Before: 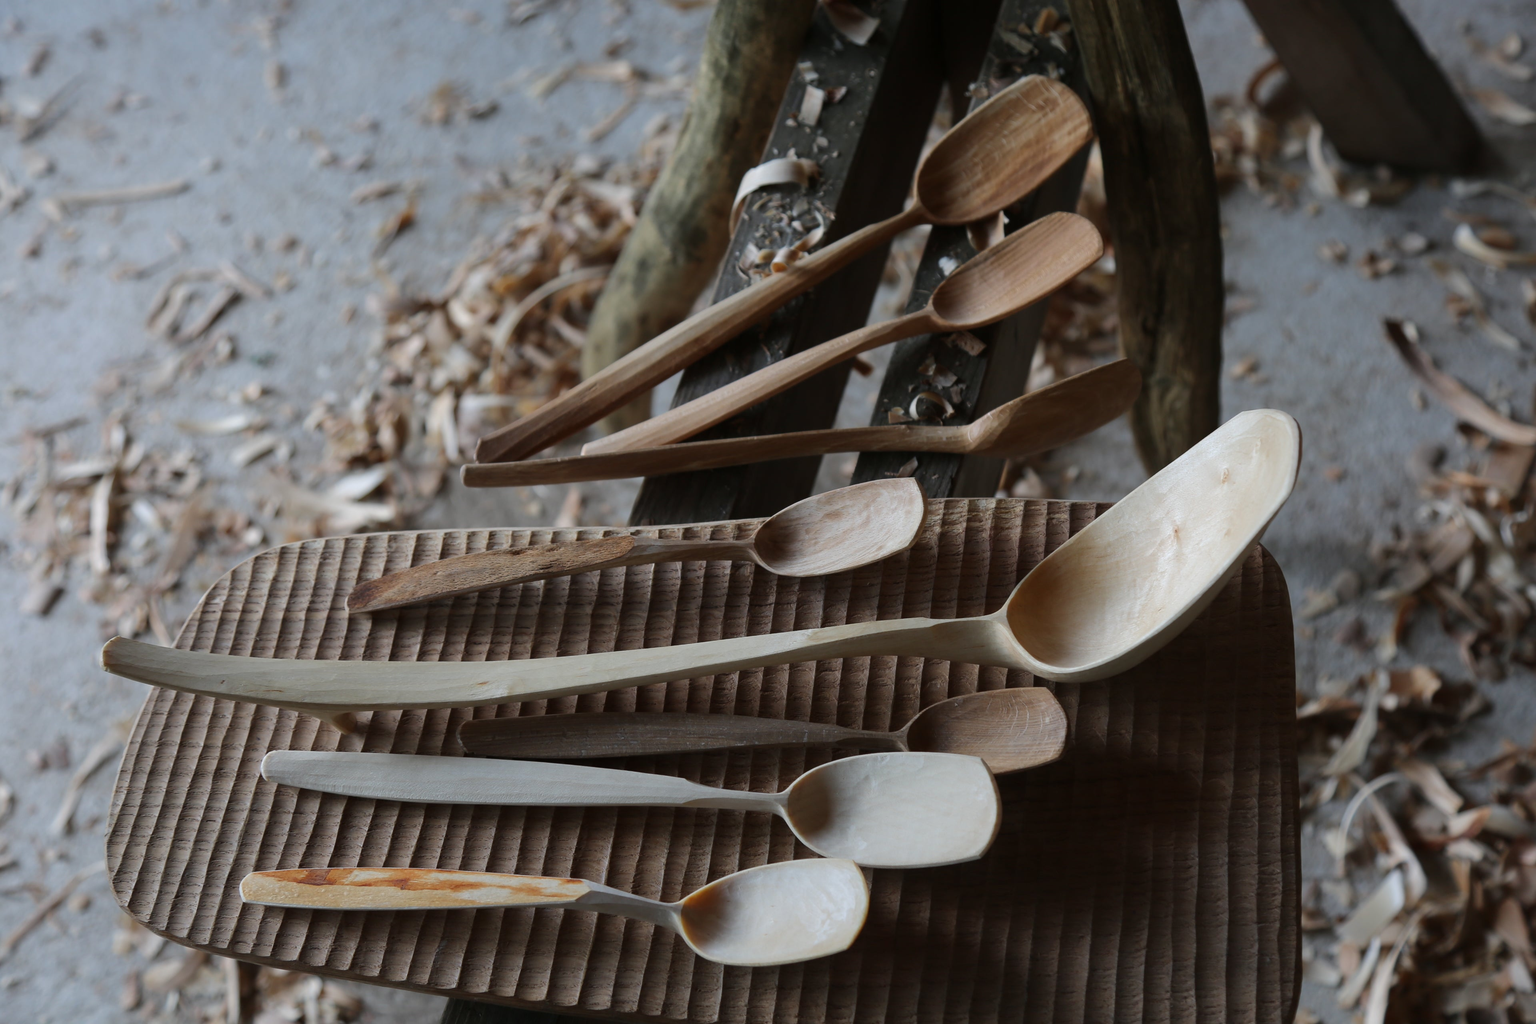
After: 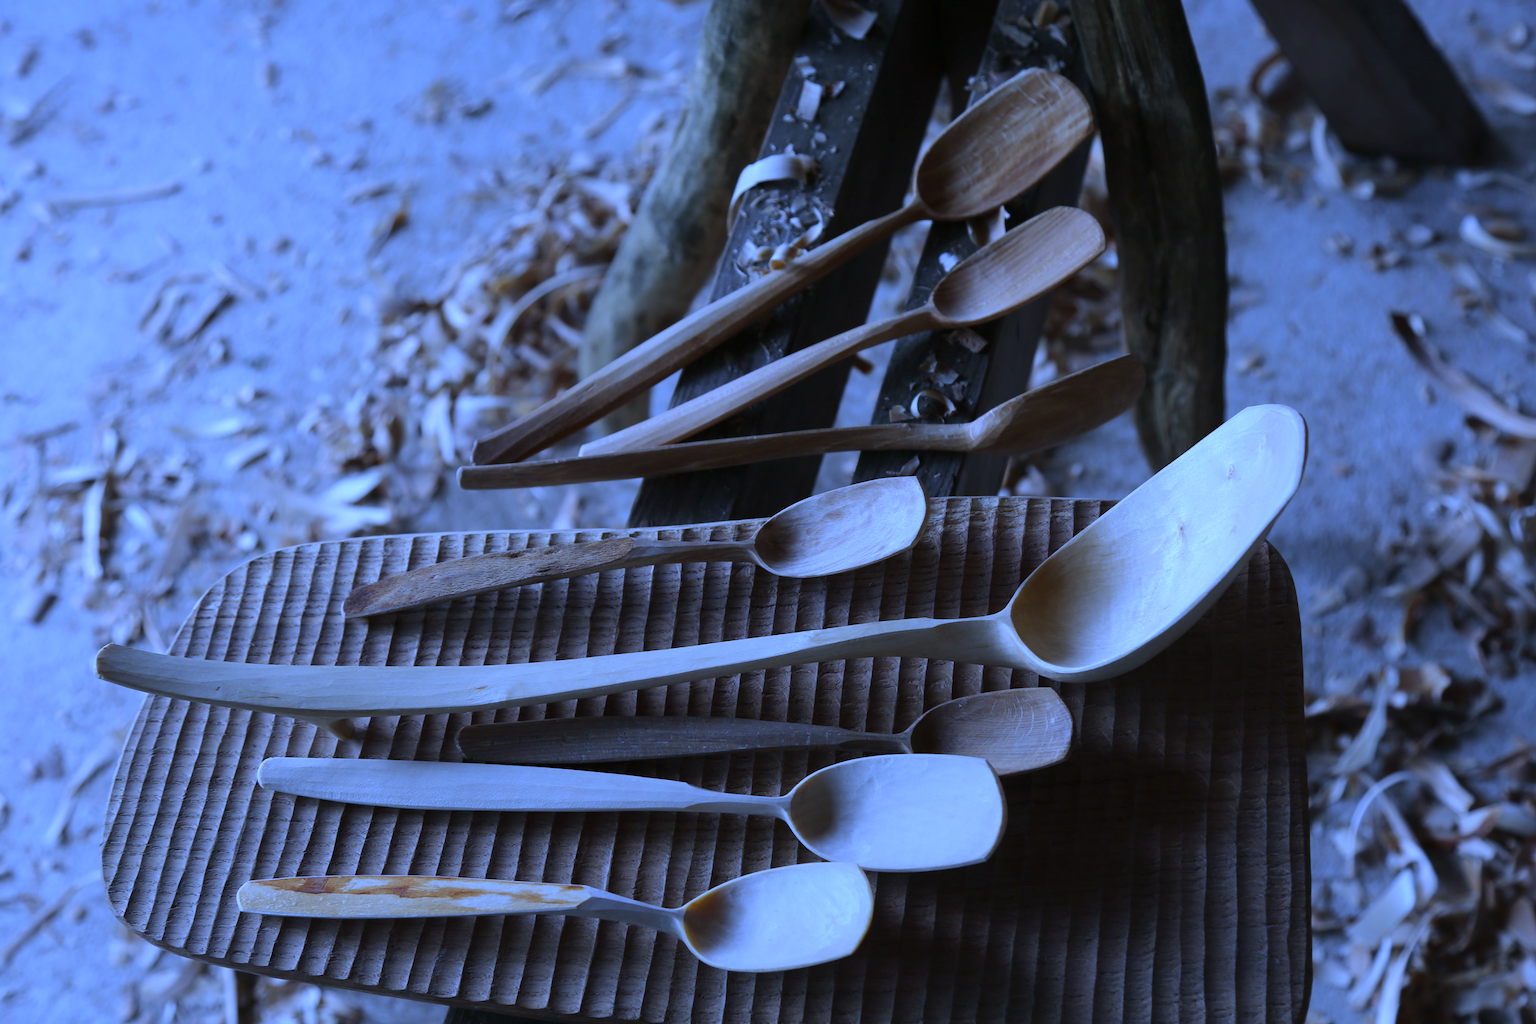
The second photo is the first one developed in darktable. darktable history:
white balance: red 0.766, blue 1.537
rotate and perspective: rotation -0.45°, automatic cropping original format, crop left 0.008, crop right 0.992, crop top 0.012, crop bottom 0.988
